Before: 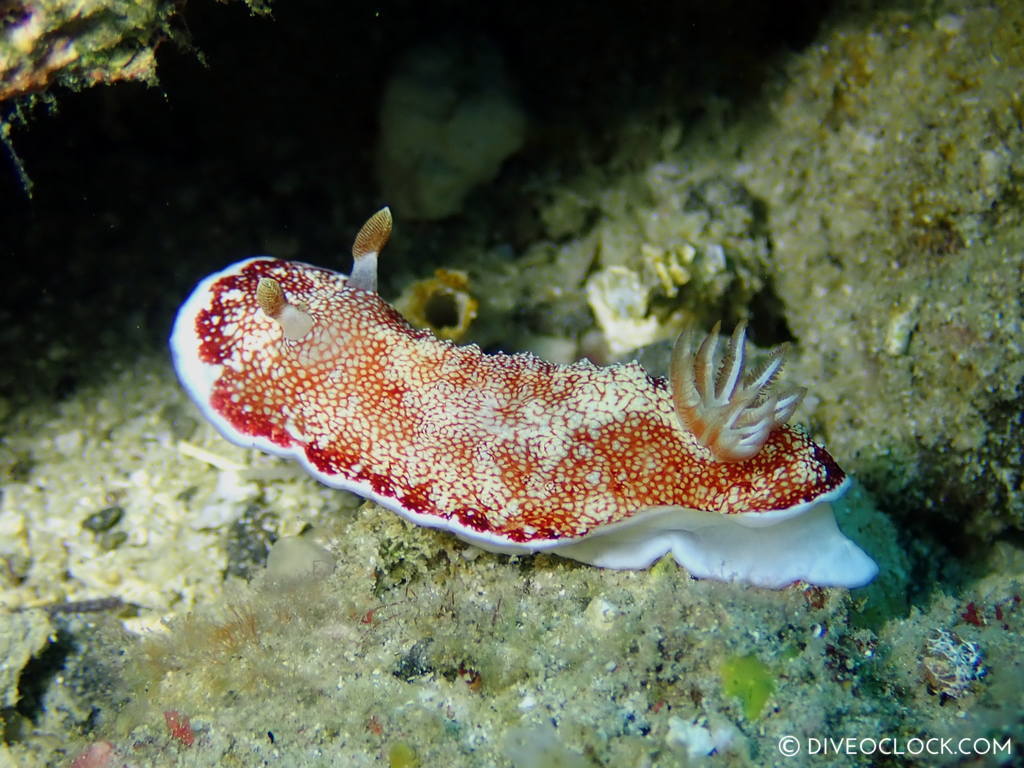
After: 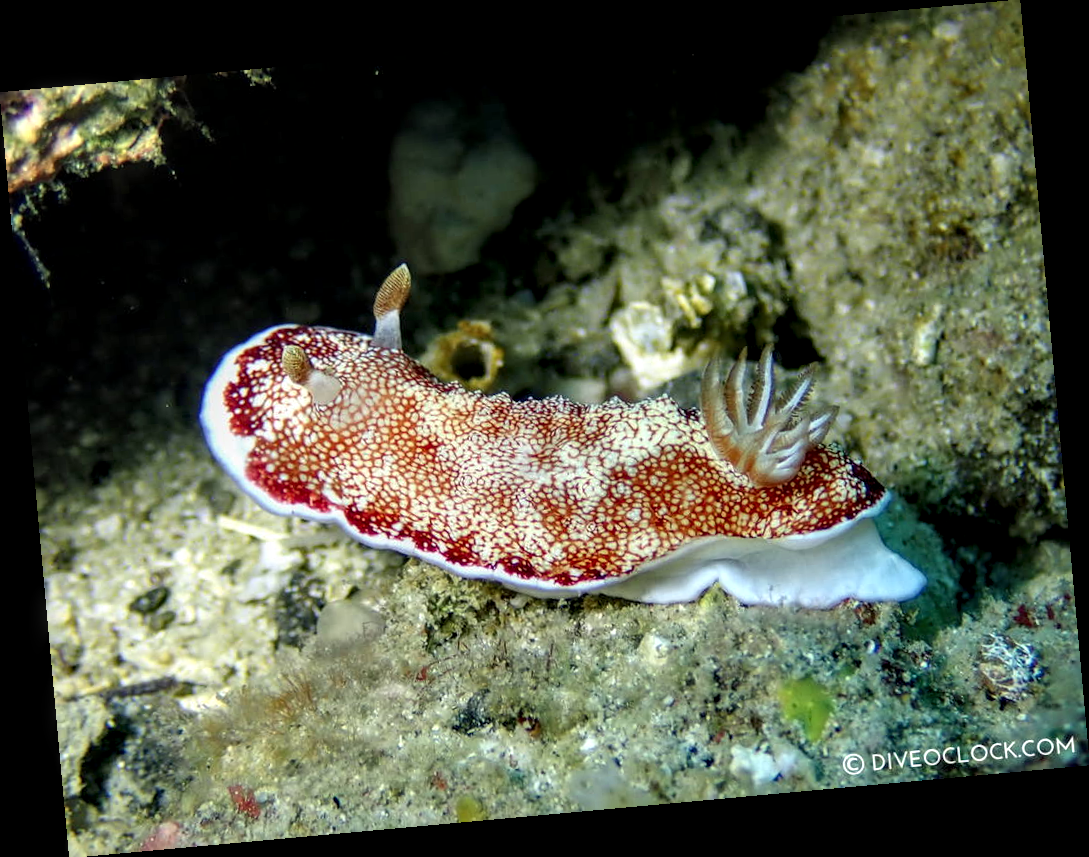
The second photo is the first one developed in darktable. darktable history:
local contrast: highlights 60%, shadows 60%, detail 160%
rotate and perspective: rotation -5.2°, automatic cropping off
